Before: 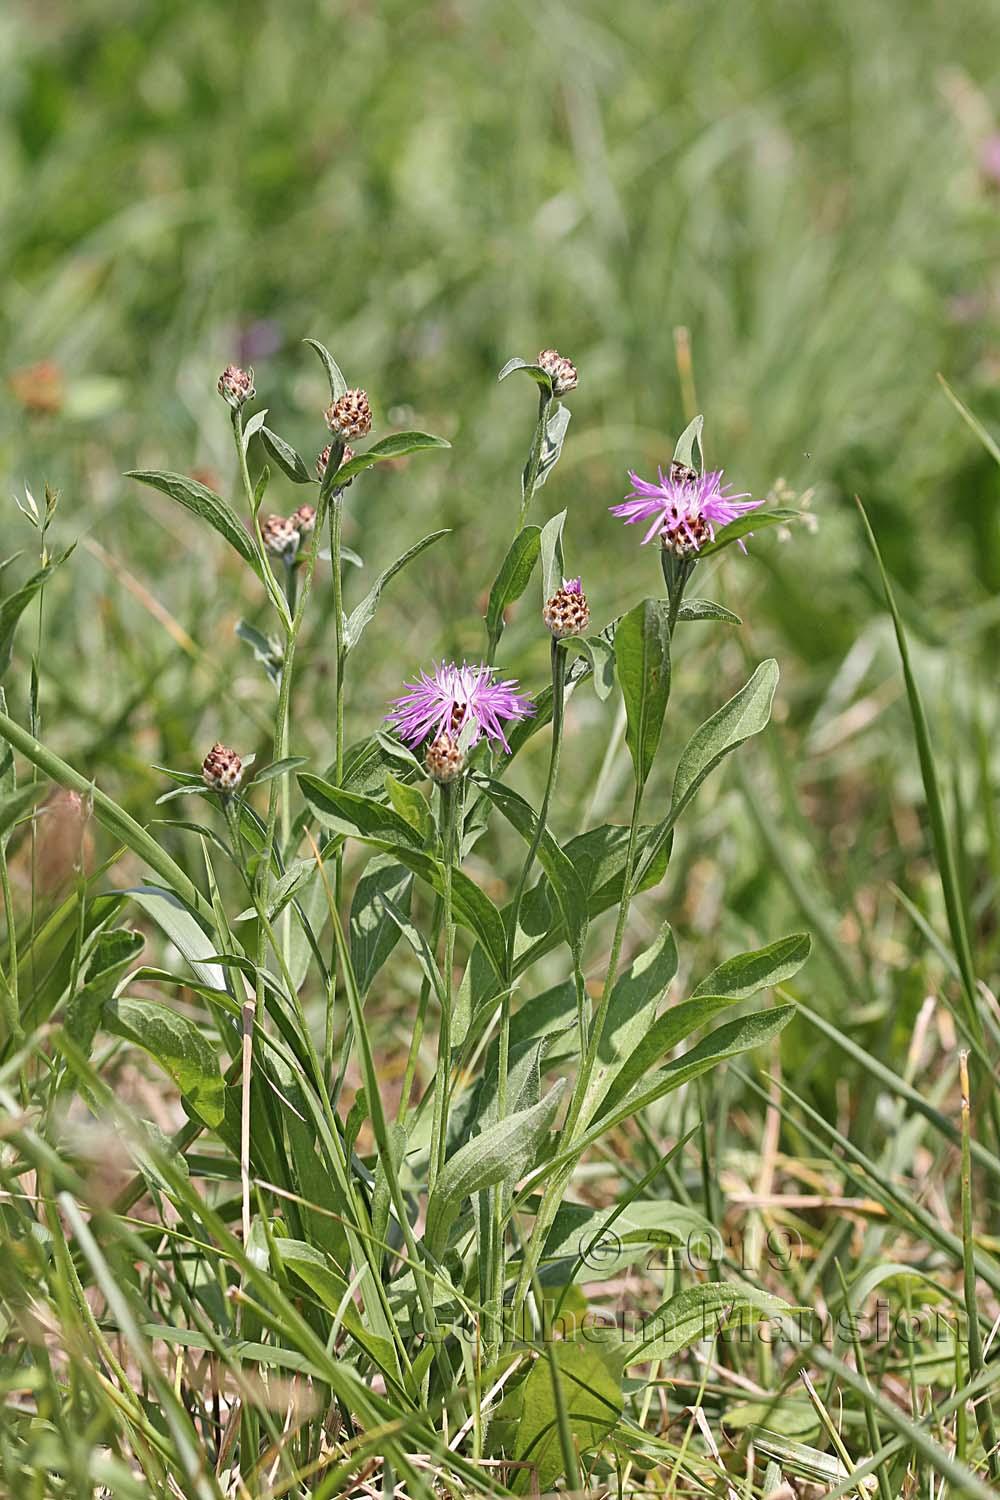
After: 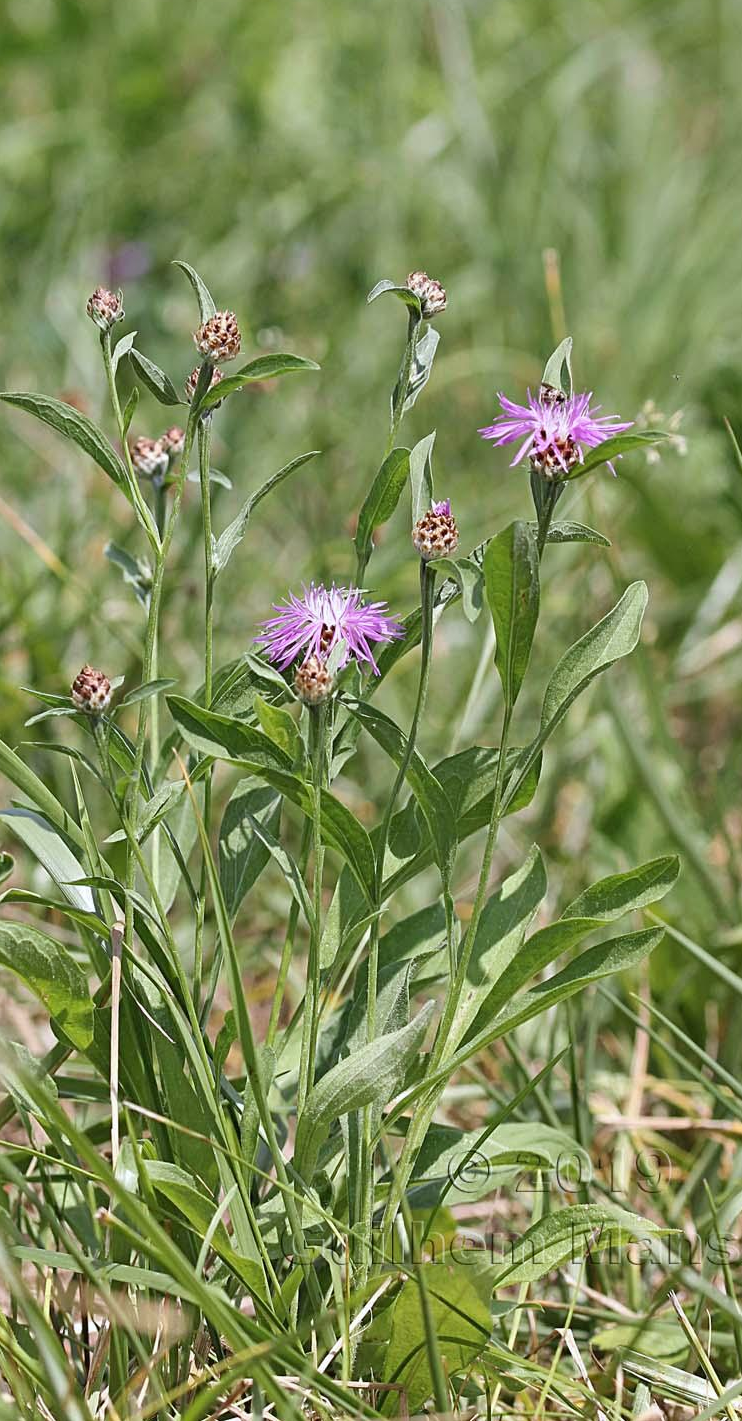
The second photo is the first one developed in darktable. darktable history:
white balance: red 0.98, blue 1.034
crop and rotate: left 13.15%, top 5.251%, right 12.609%
